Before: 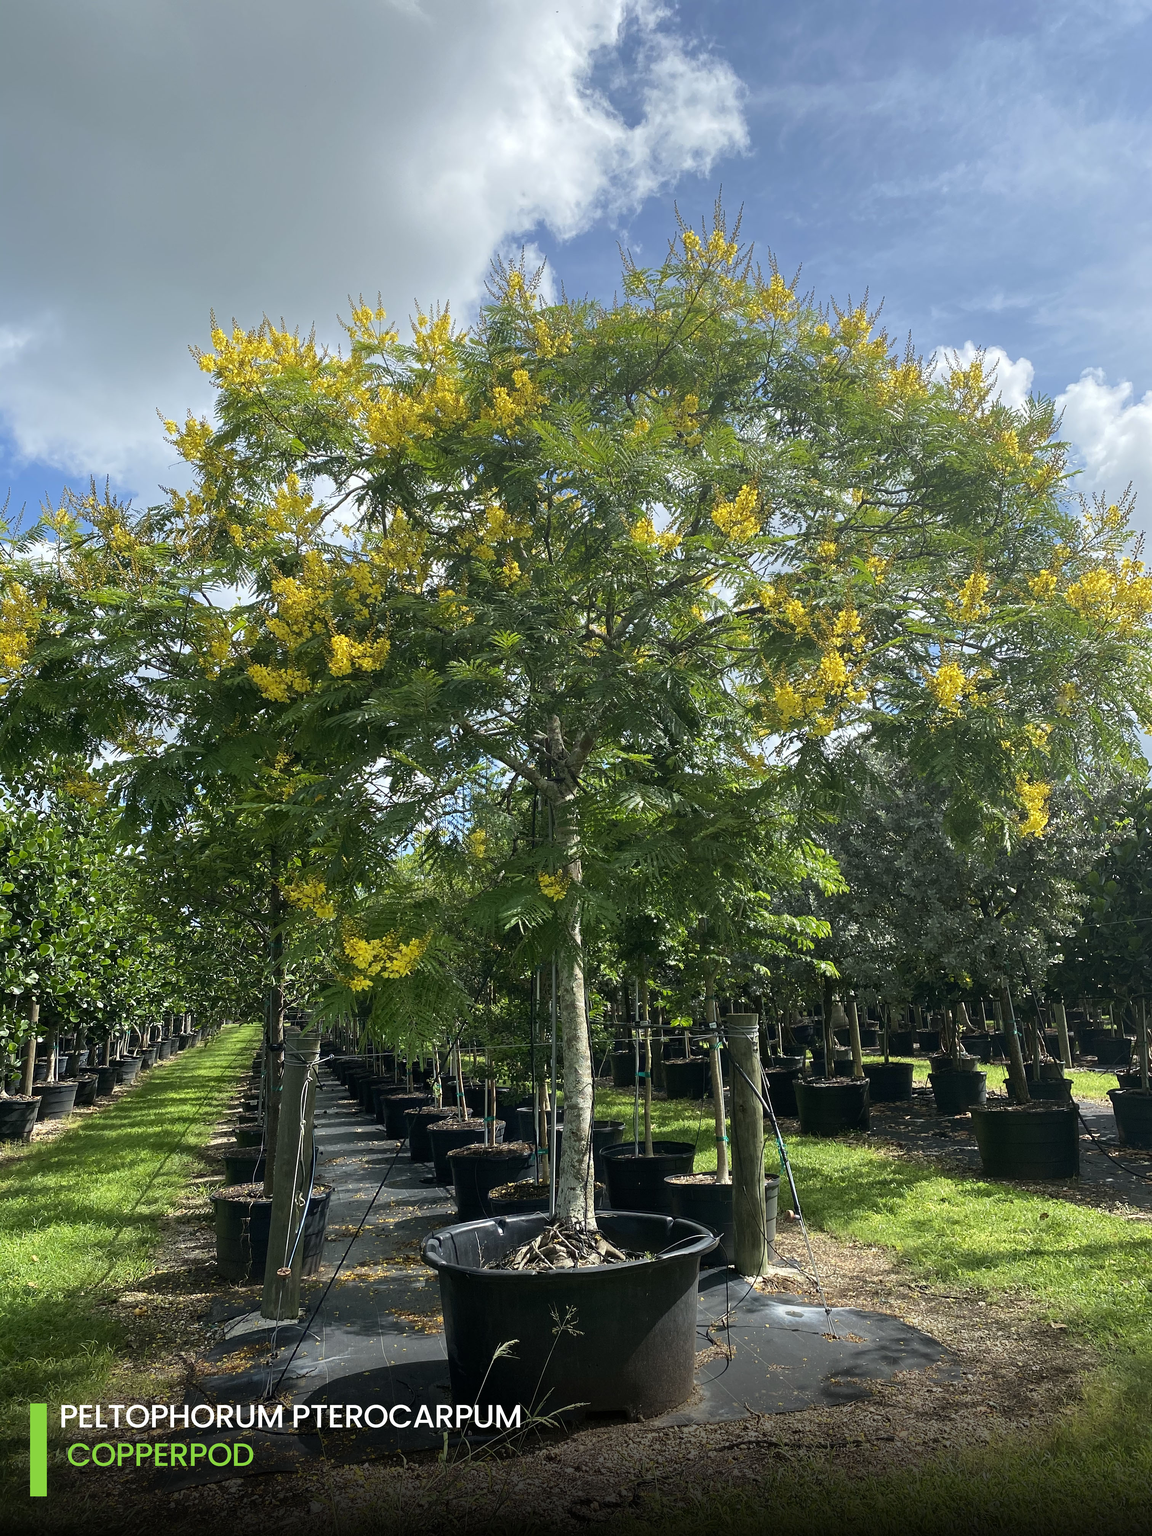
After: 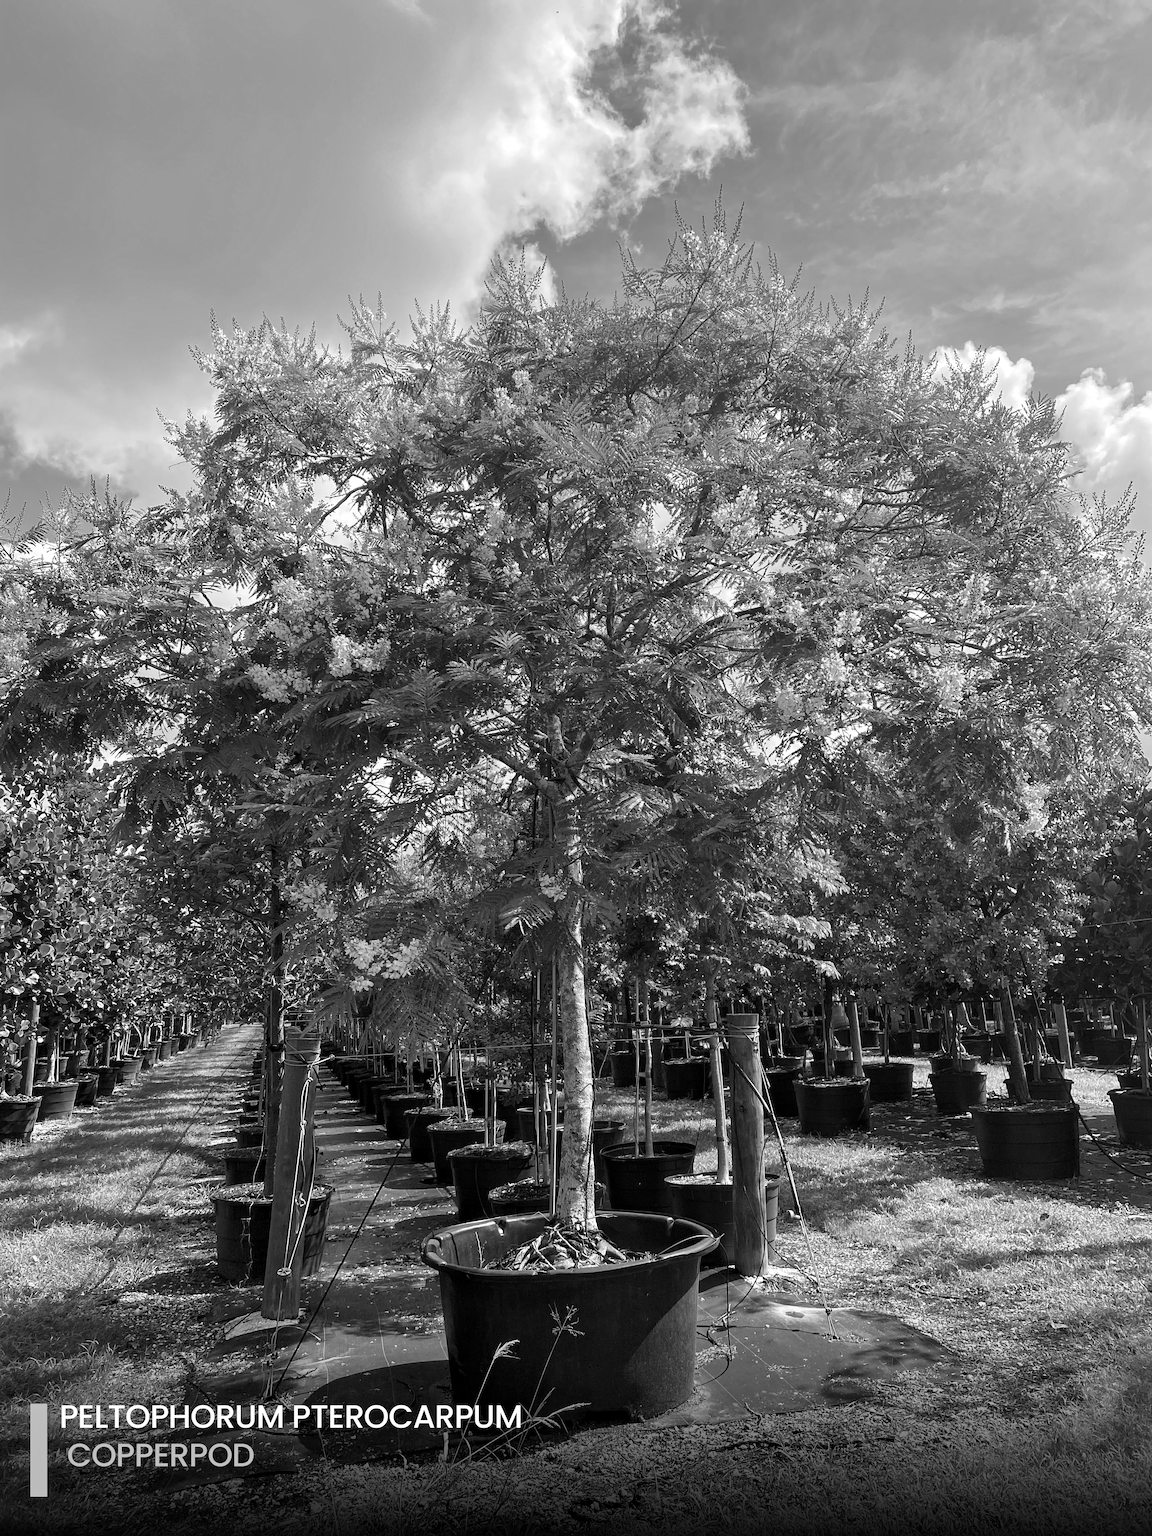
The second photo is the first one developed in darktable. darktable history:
monochrome: on, module defaults
local contrast: mode bilateral grid, contrast 20, coarseness 50, detail 141%, midtone range 0.2
